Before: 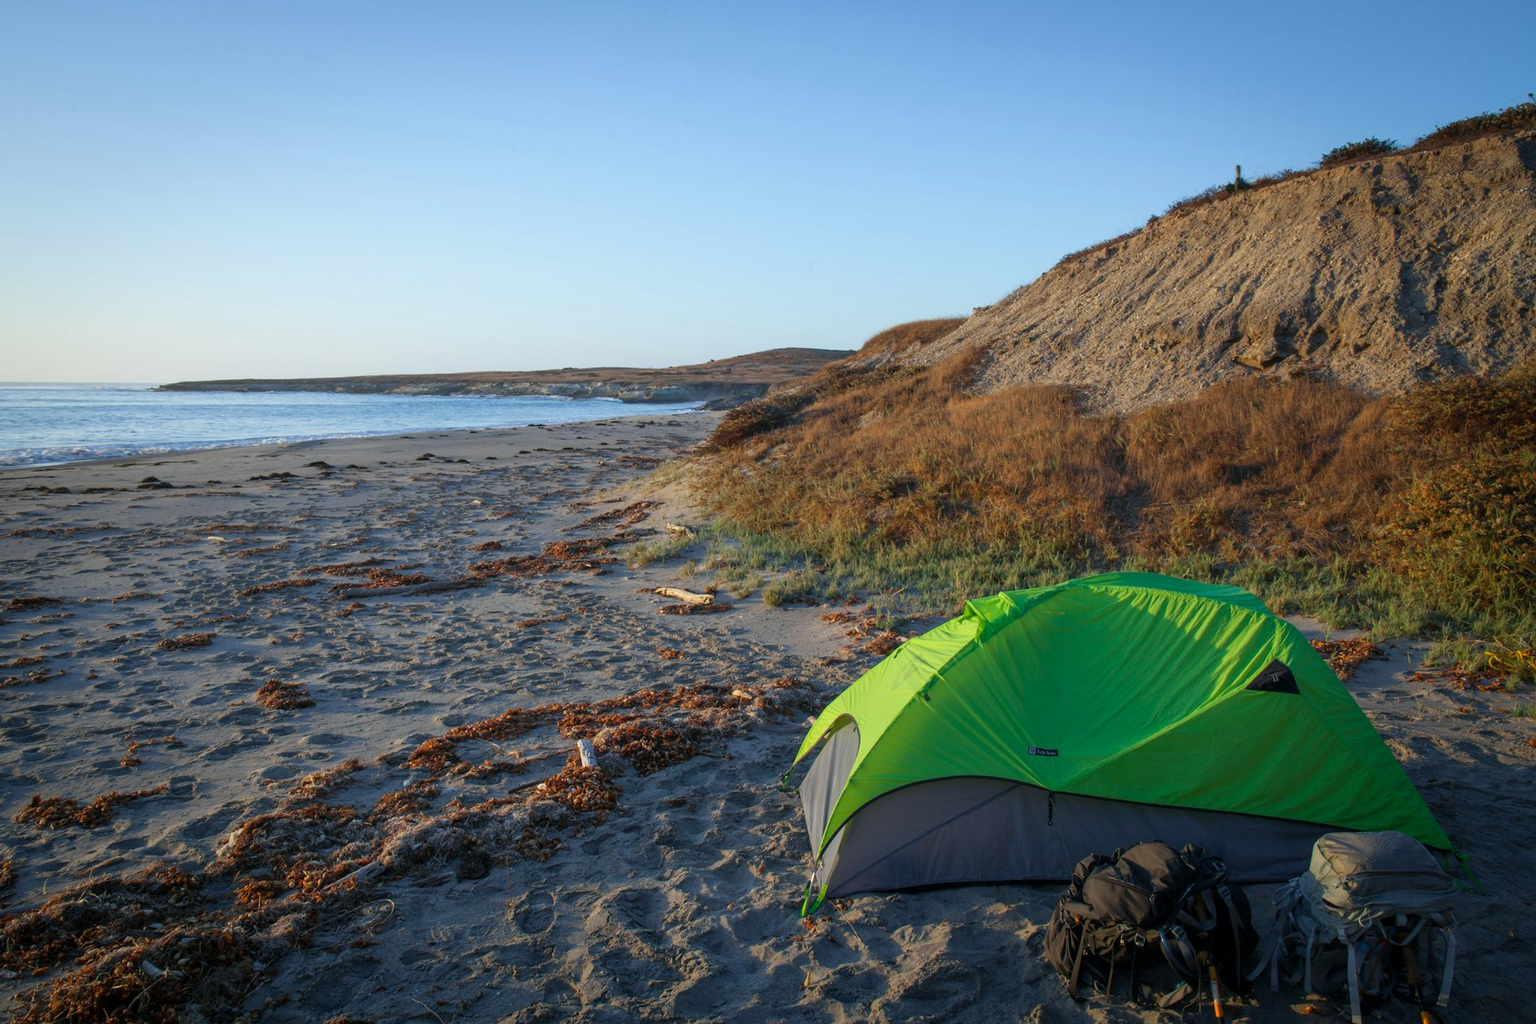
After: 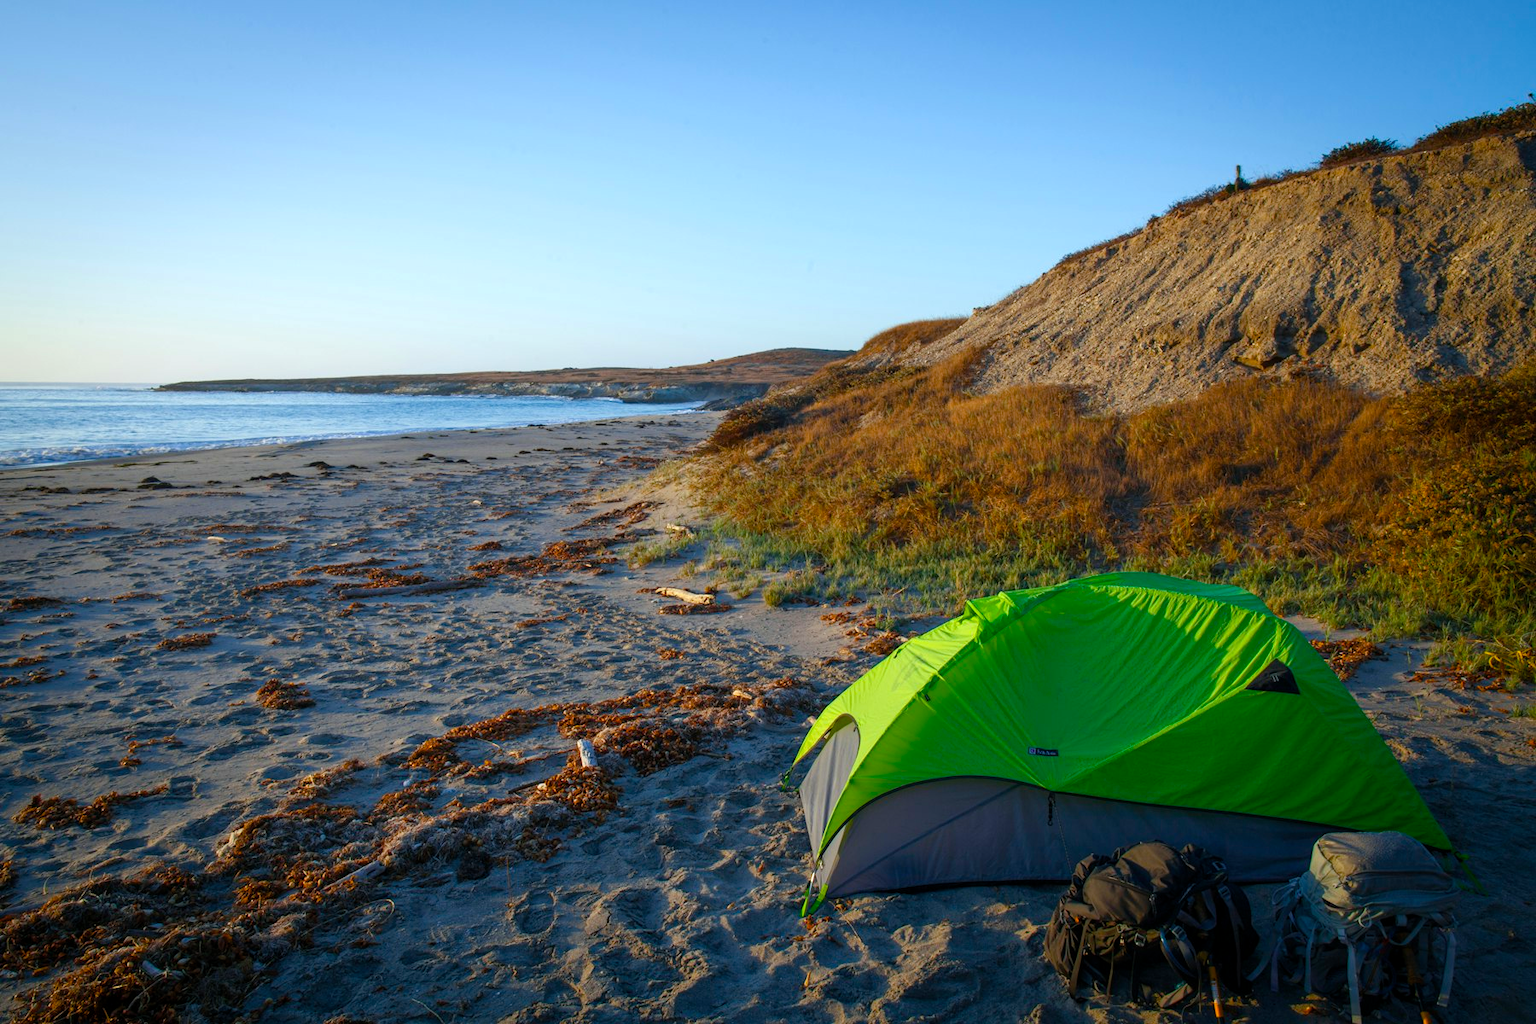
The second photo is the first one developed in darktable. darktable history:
tone equalizer: edges refinement/feathering 500, mask exposure compensation -1.57 EV, preserve details no
color balance rgb: perceptual saturation grading › global saturation 20%, perceptual saturation grading › highlights -25.376%, perceptual saturation grading › shadows 25.86%, global vibrance 30.355%, contrast 9.501%
